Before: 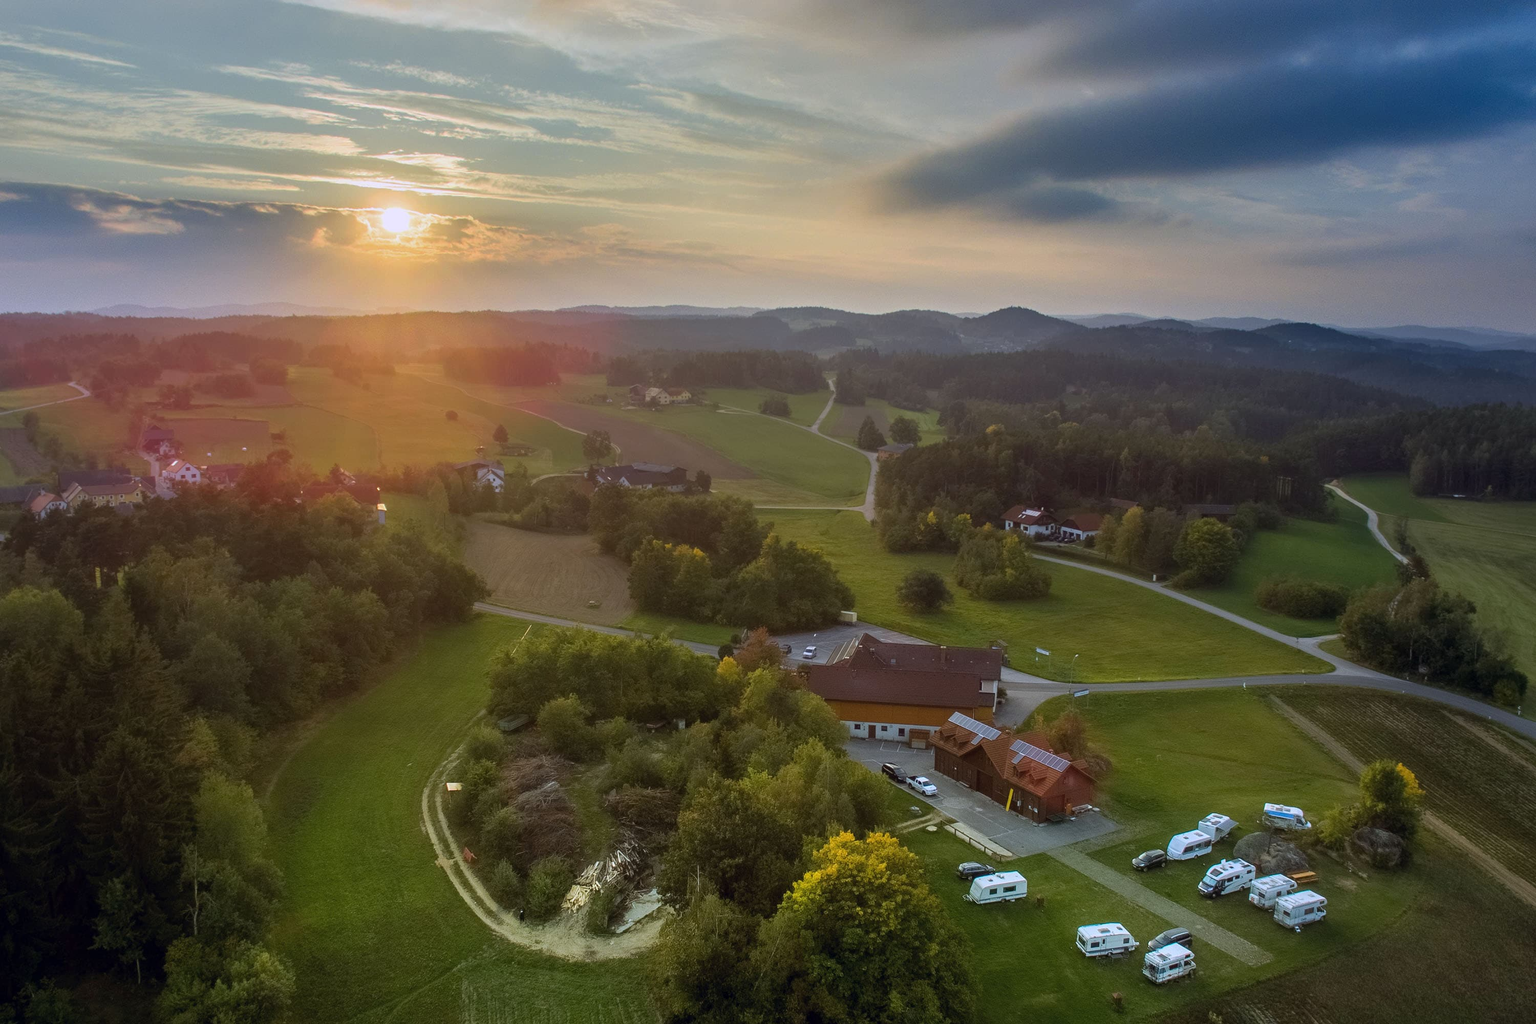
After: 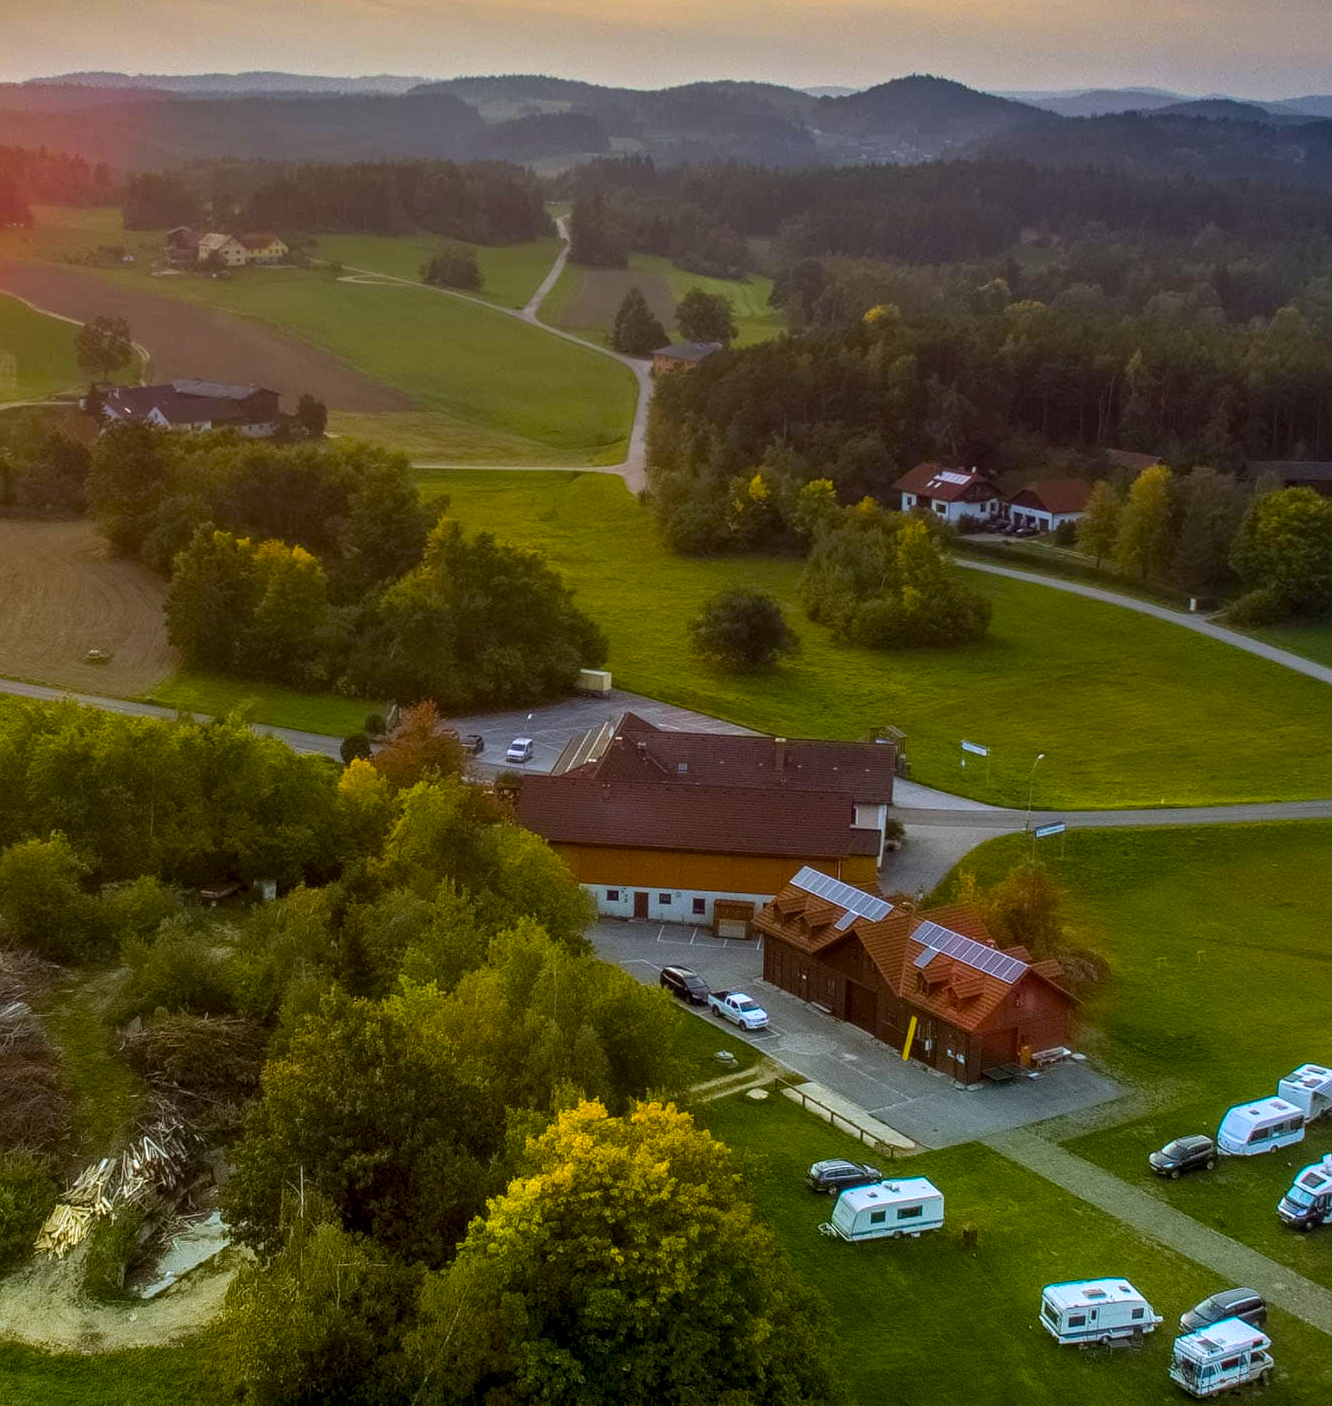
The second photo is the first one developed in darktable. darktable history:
crop: left 35.432%, top 26.233%, right 20.145%, bottom 3.432%
color balance rgb: linear chroma grading › global chroma 15%, perceptual saturation grading › global saturation 30%
local contrast: detail 130%
